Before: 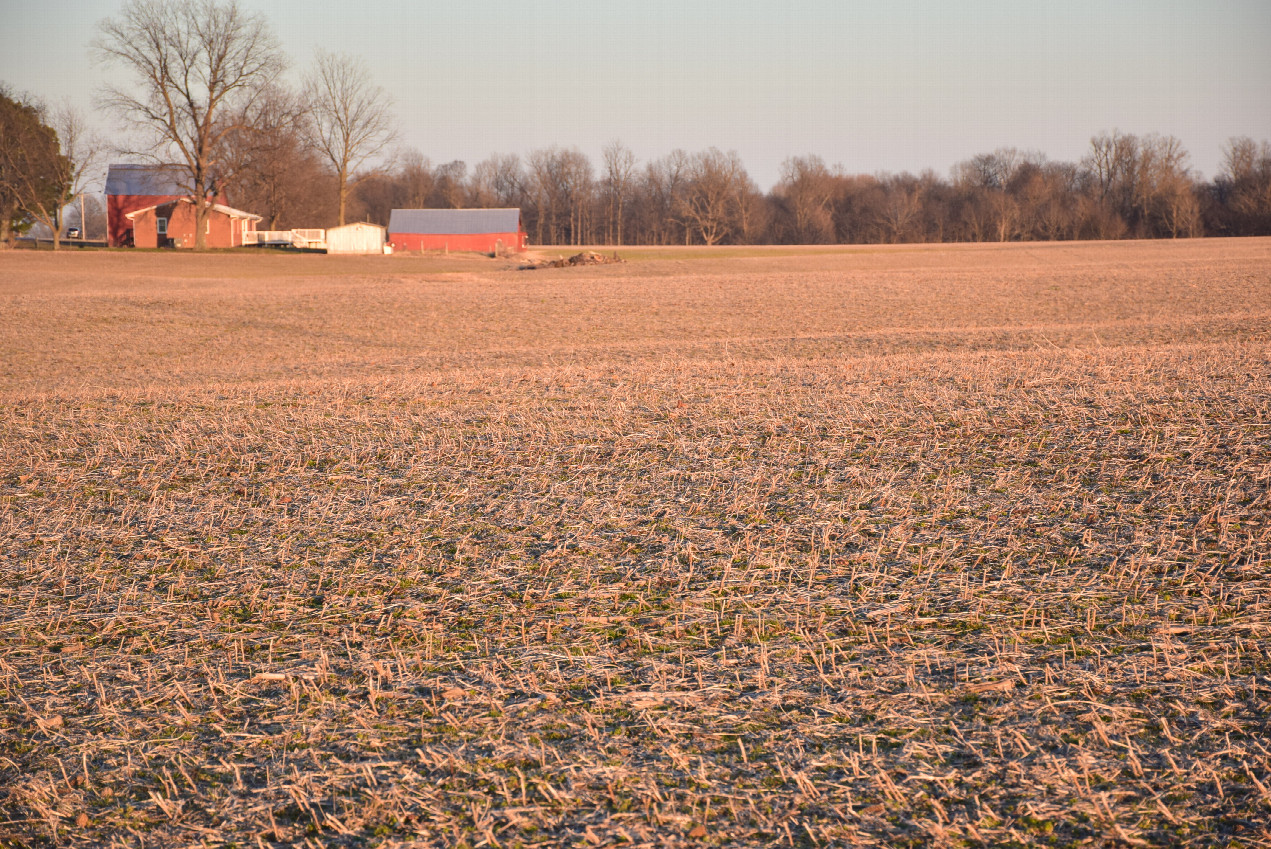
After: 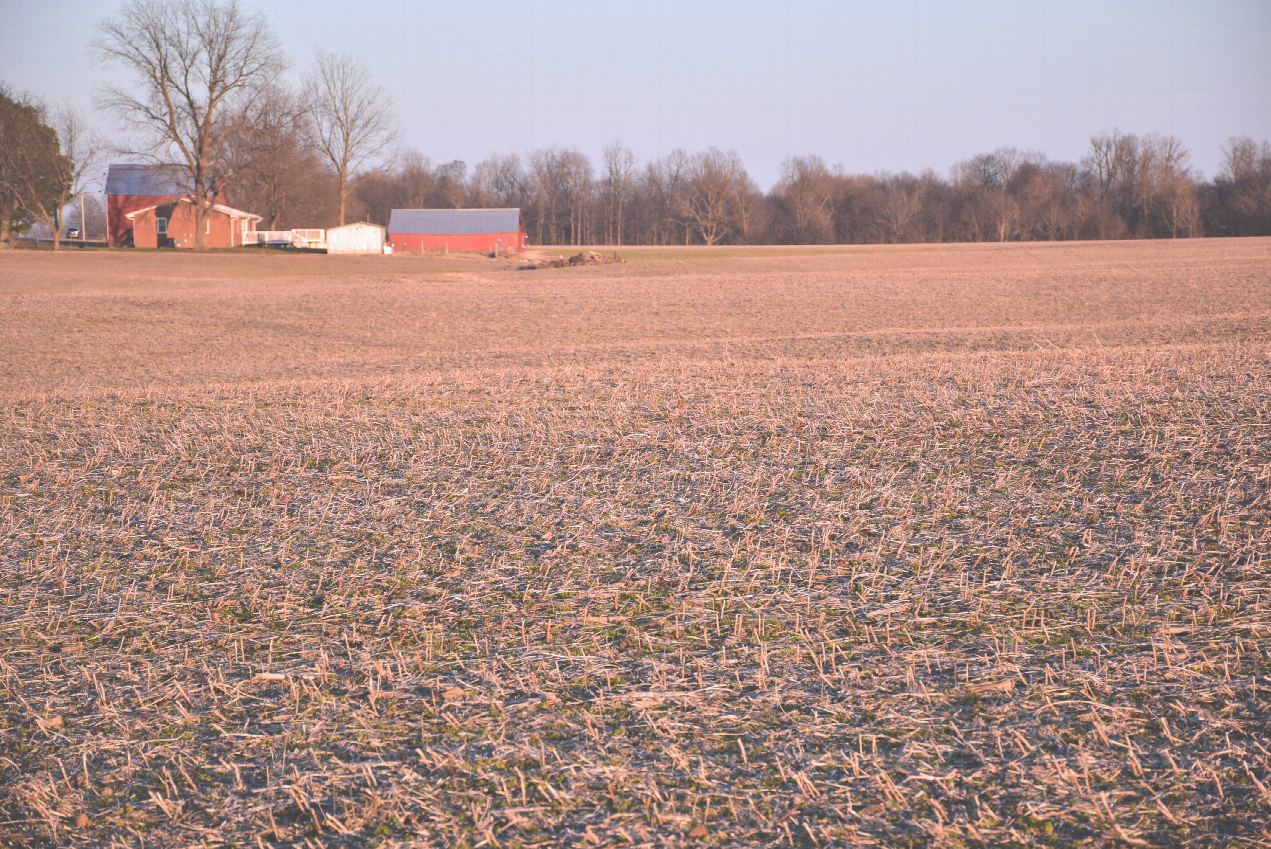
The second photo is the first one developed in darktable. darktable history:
exposure: black level correction -0.041, exposure 0.064 EV, compensate highlight preservation false
white balance: red 0.967, blue 1.119, emerald 0.756
